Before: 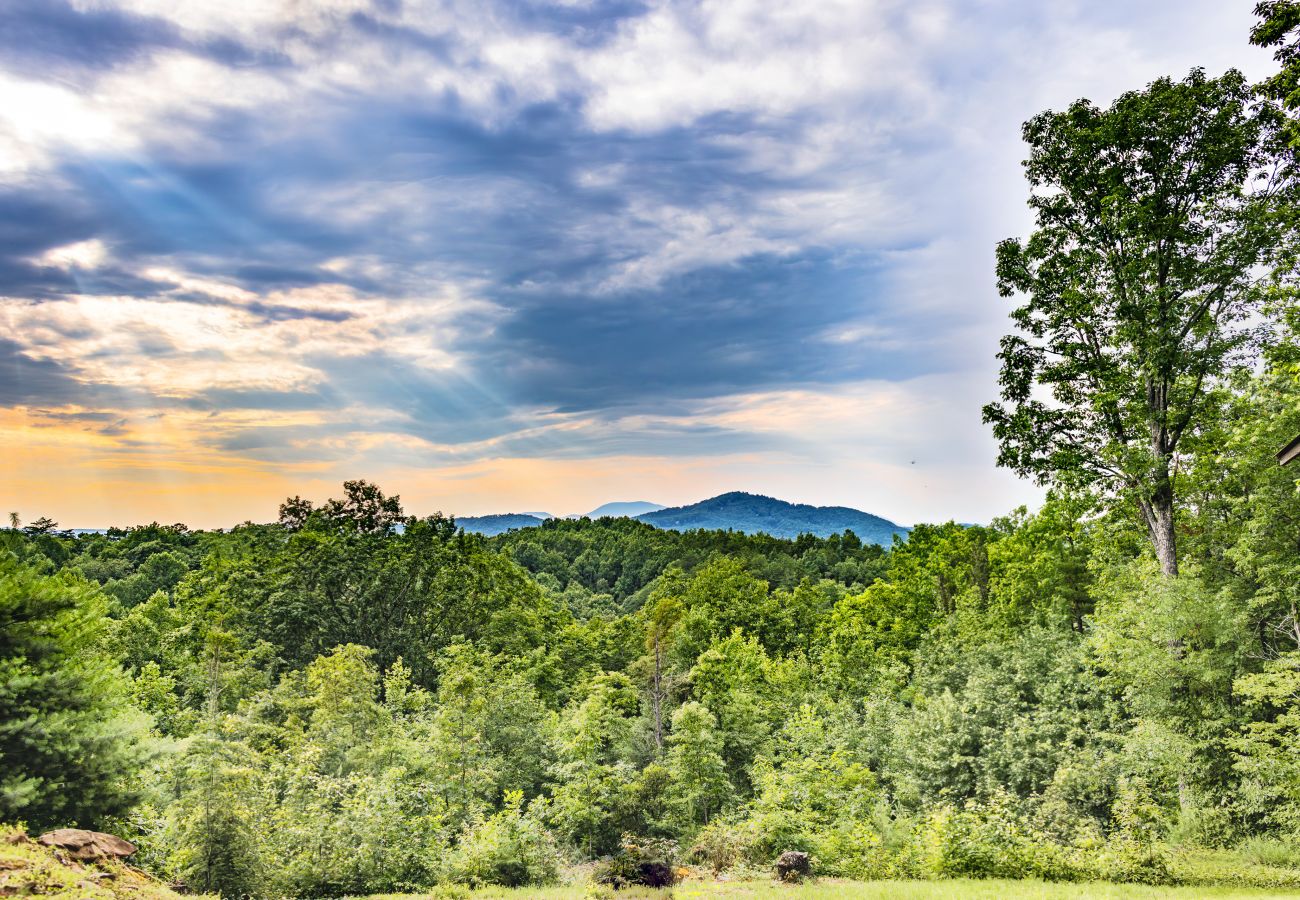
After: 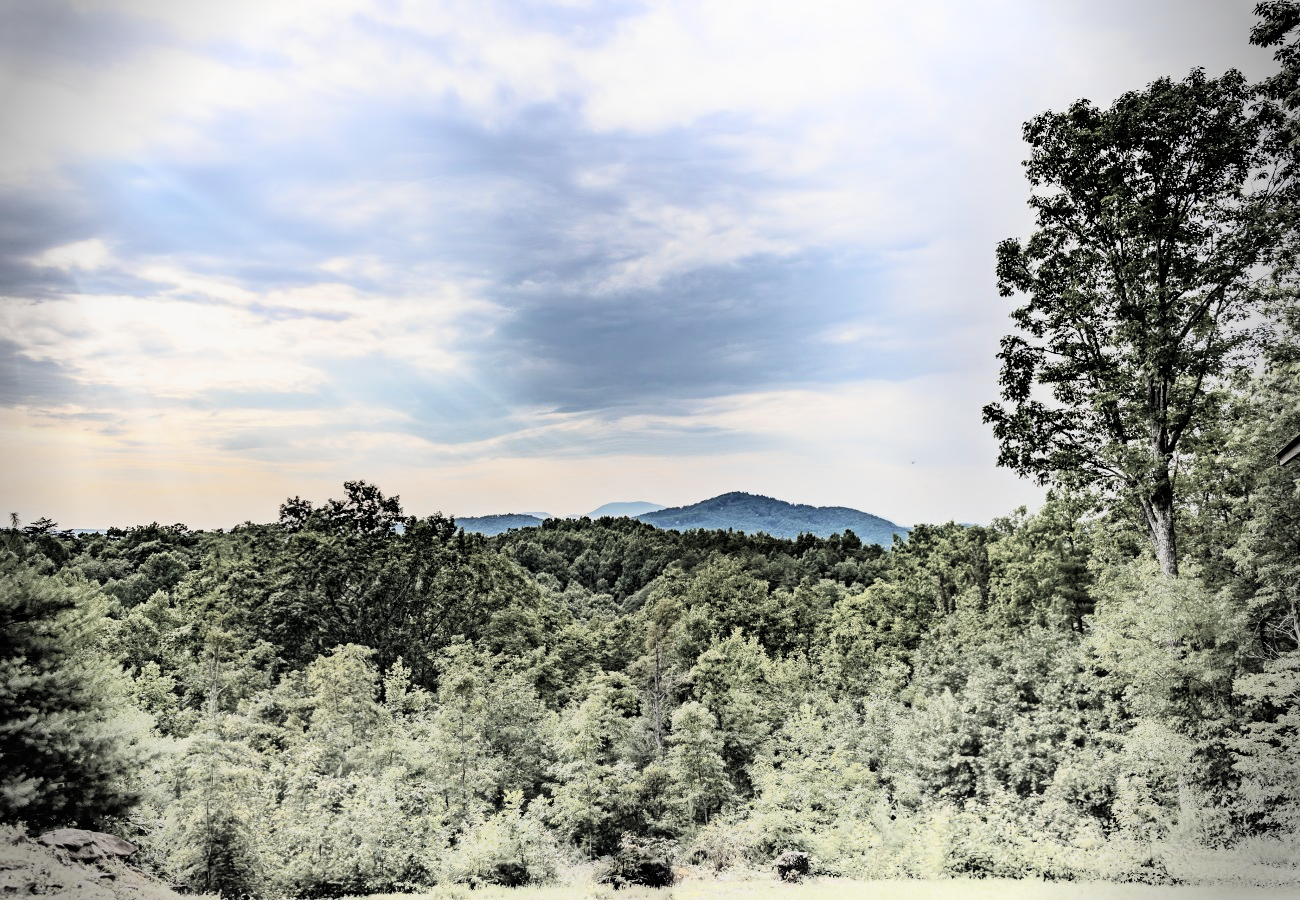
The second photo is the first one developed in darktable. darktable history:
filmic rgb: hardness 4.17, contrast 1.364, color science v6 (2022)
shadows and highlights: shadows -21.3, highlights 100, soften with gaussian
color balance rgb: global vibrance 0.5%
rgb curve: mode RGB, independent channels
vignetting: fall-off start 88.03%, fall-off radius 24.9%
color zones: curves: ch1 [(0.238, 0.163) (0.476, 0.2) (0.733, 0.322) (0.848, 0.134)]
